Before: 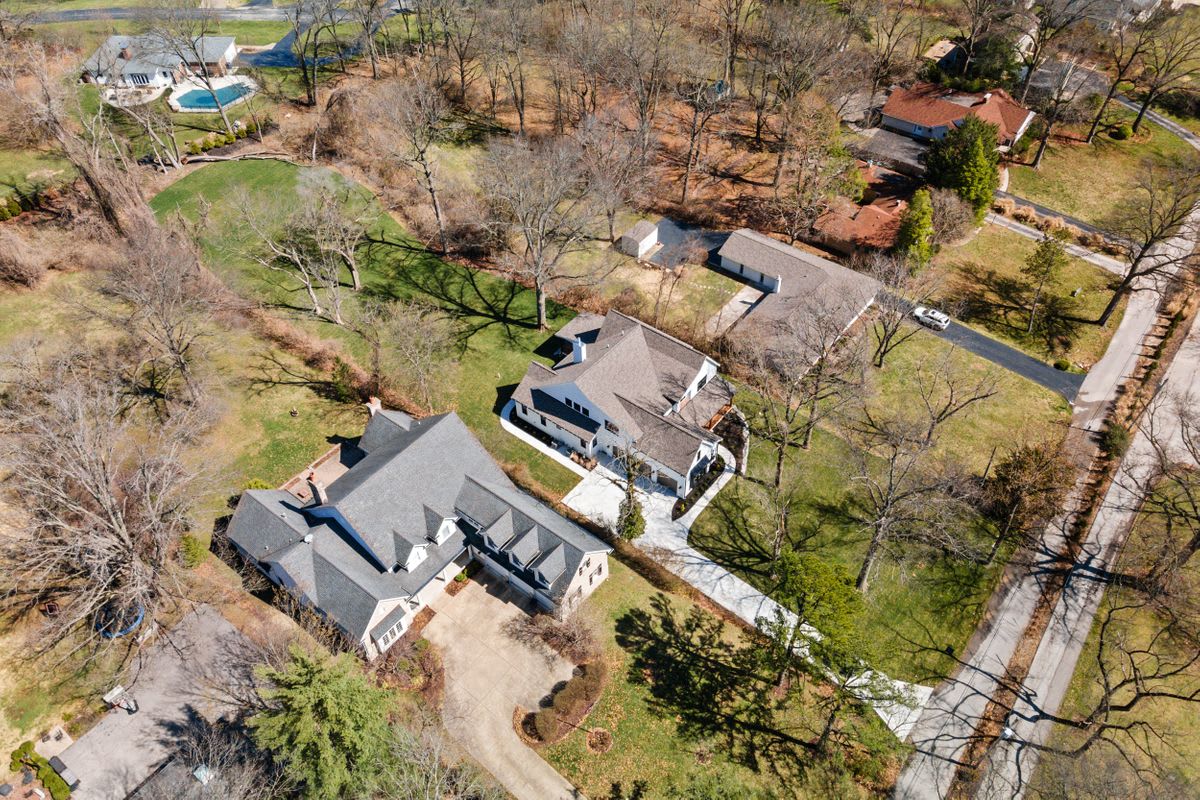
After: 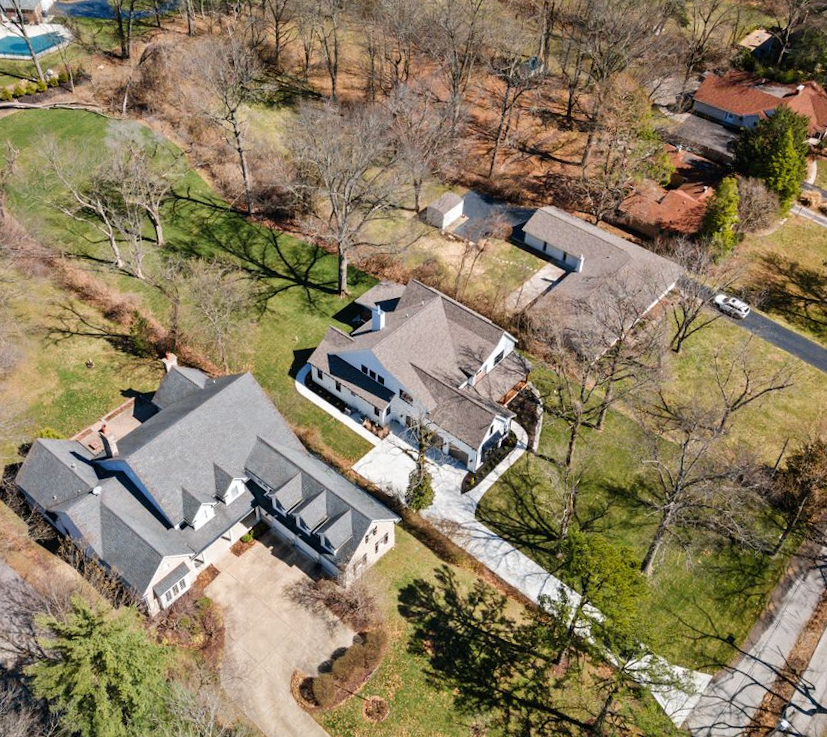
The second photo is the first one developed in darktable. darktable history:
crop and rotate: angle -3.29°, left 14.25%, top 0.024%, right 11.001%, bottom 0.075%
